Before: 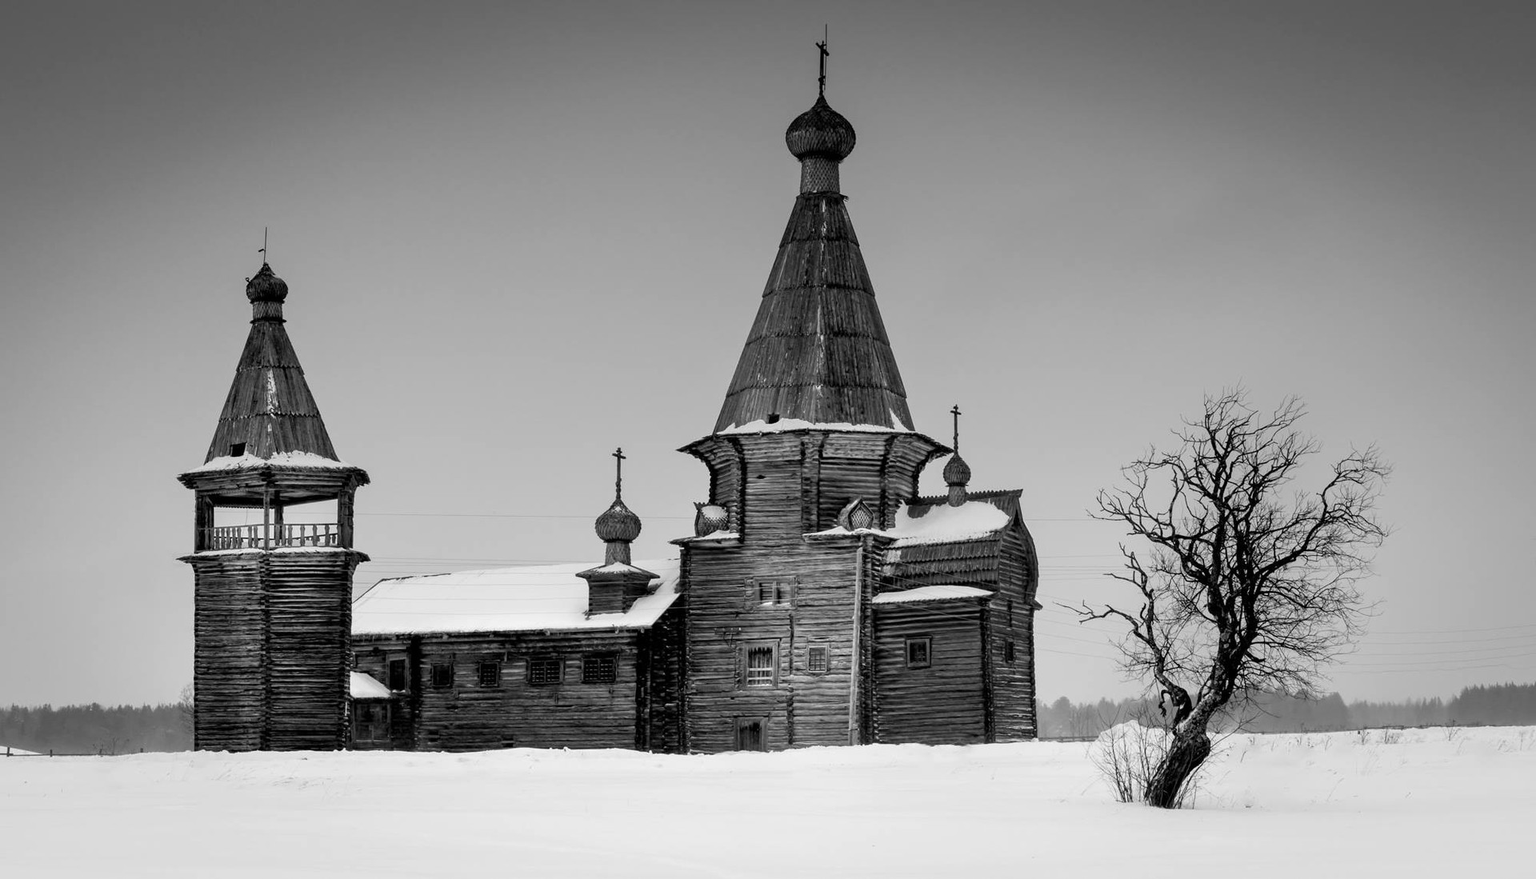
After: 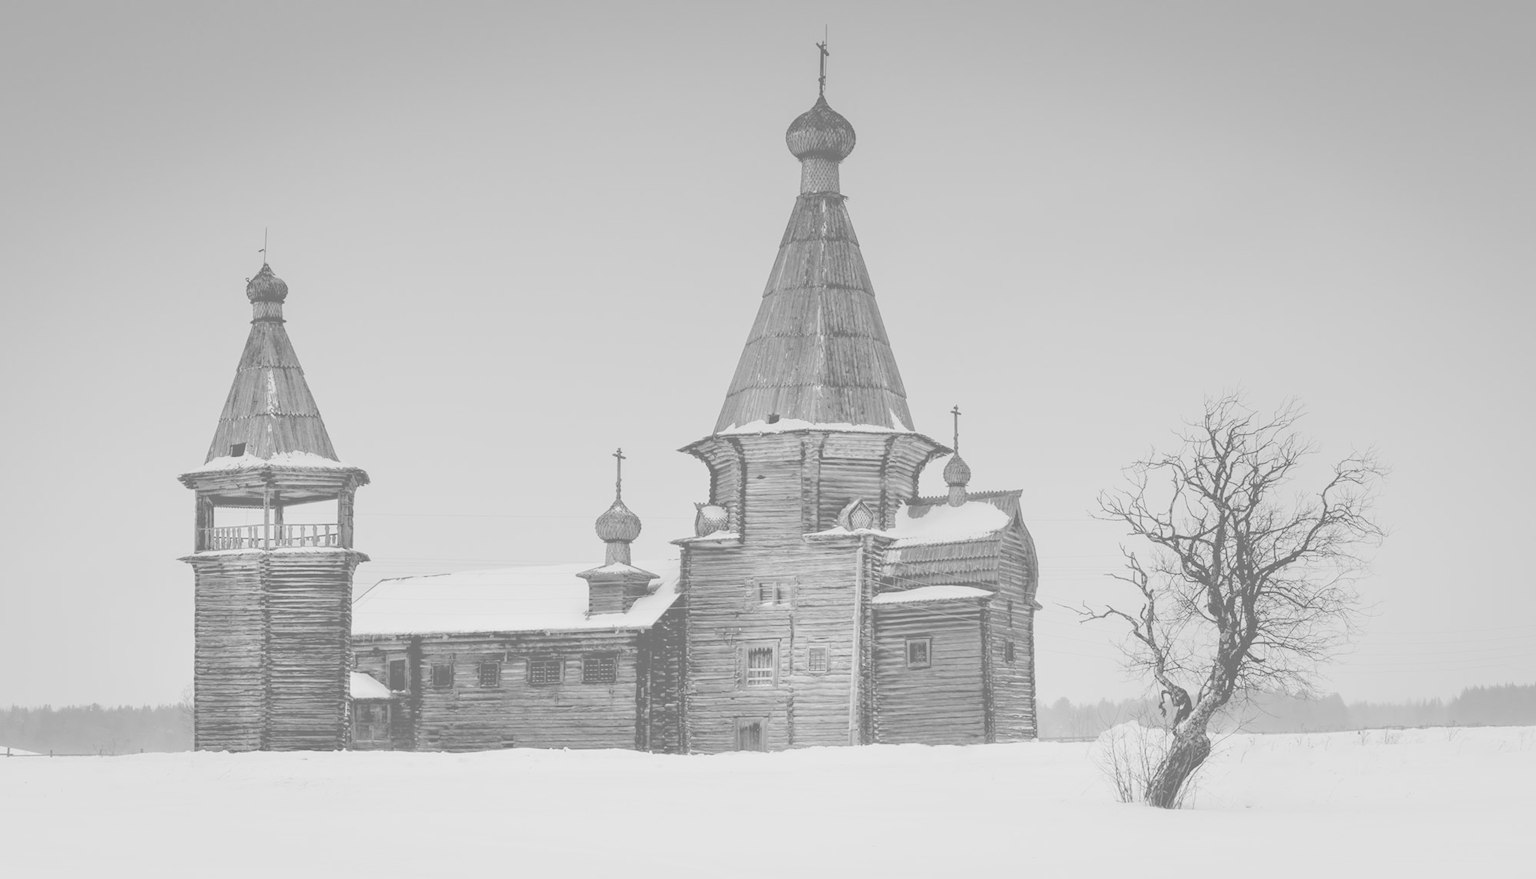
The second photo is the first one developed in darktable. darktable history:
contrast brightness saturation: contrast -0.336, brightness 0.75, saturation -0.76
